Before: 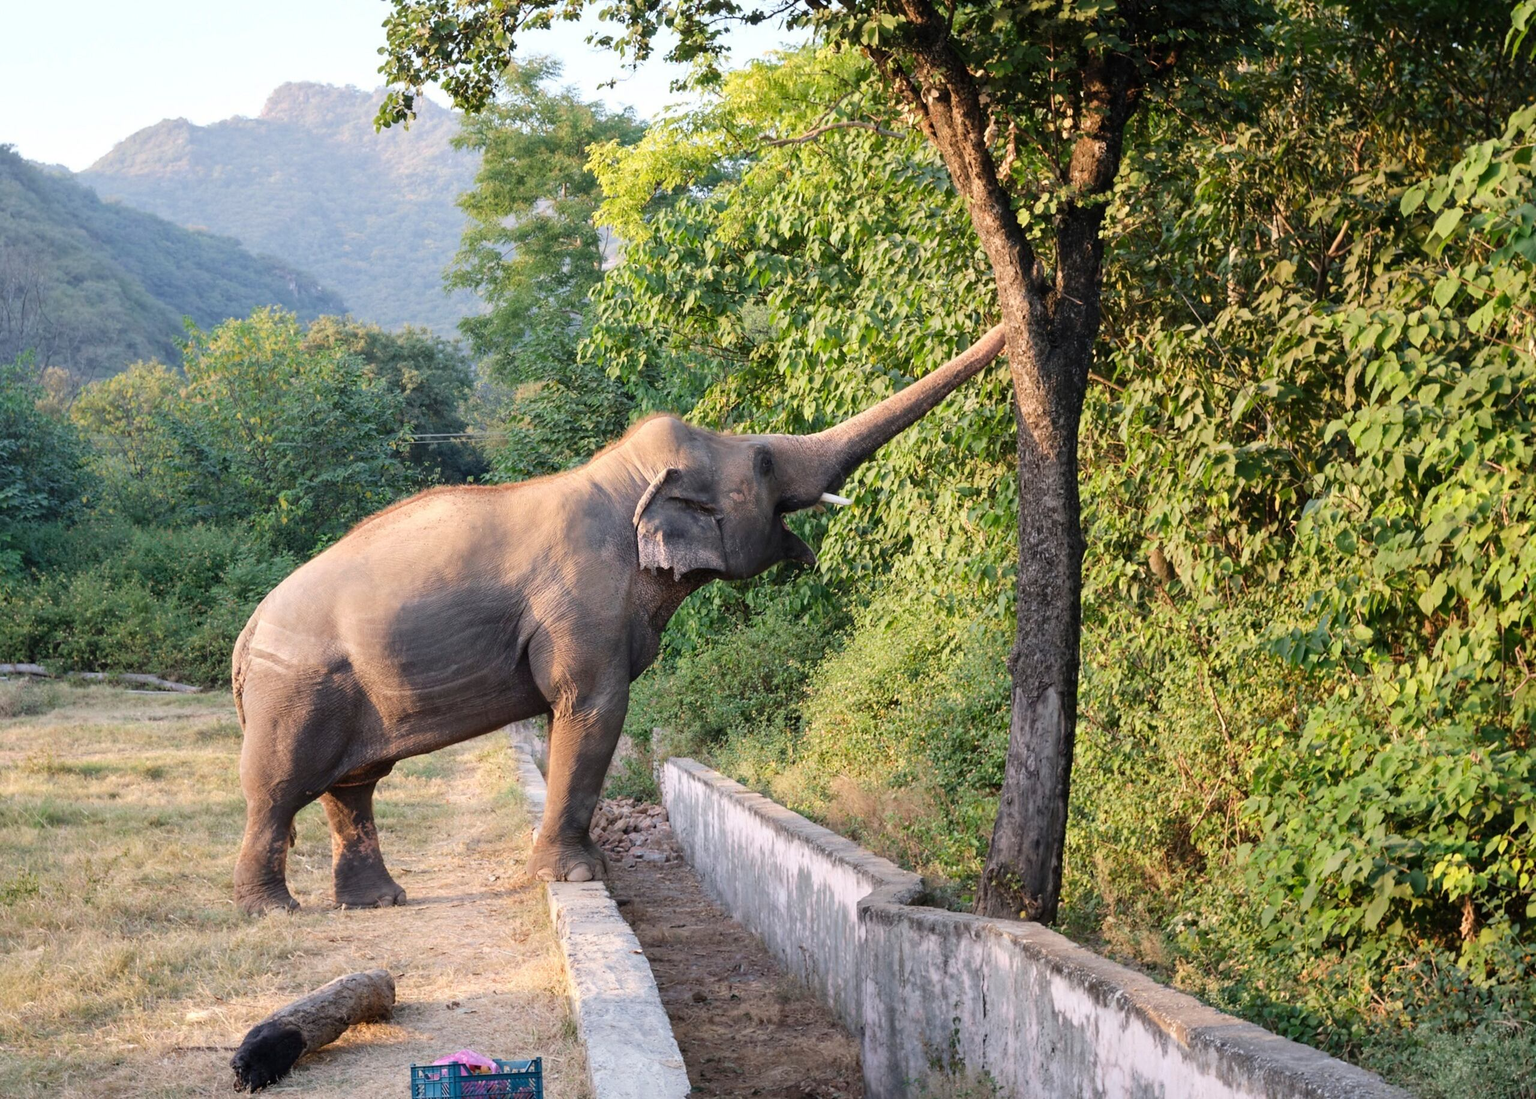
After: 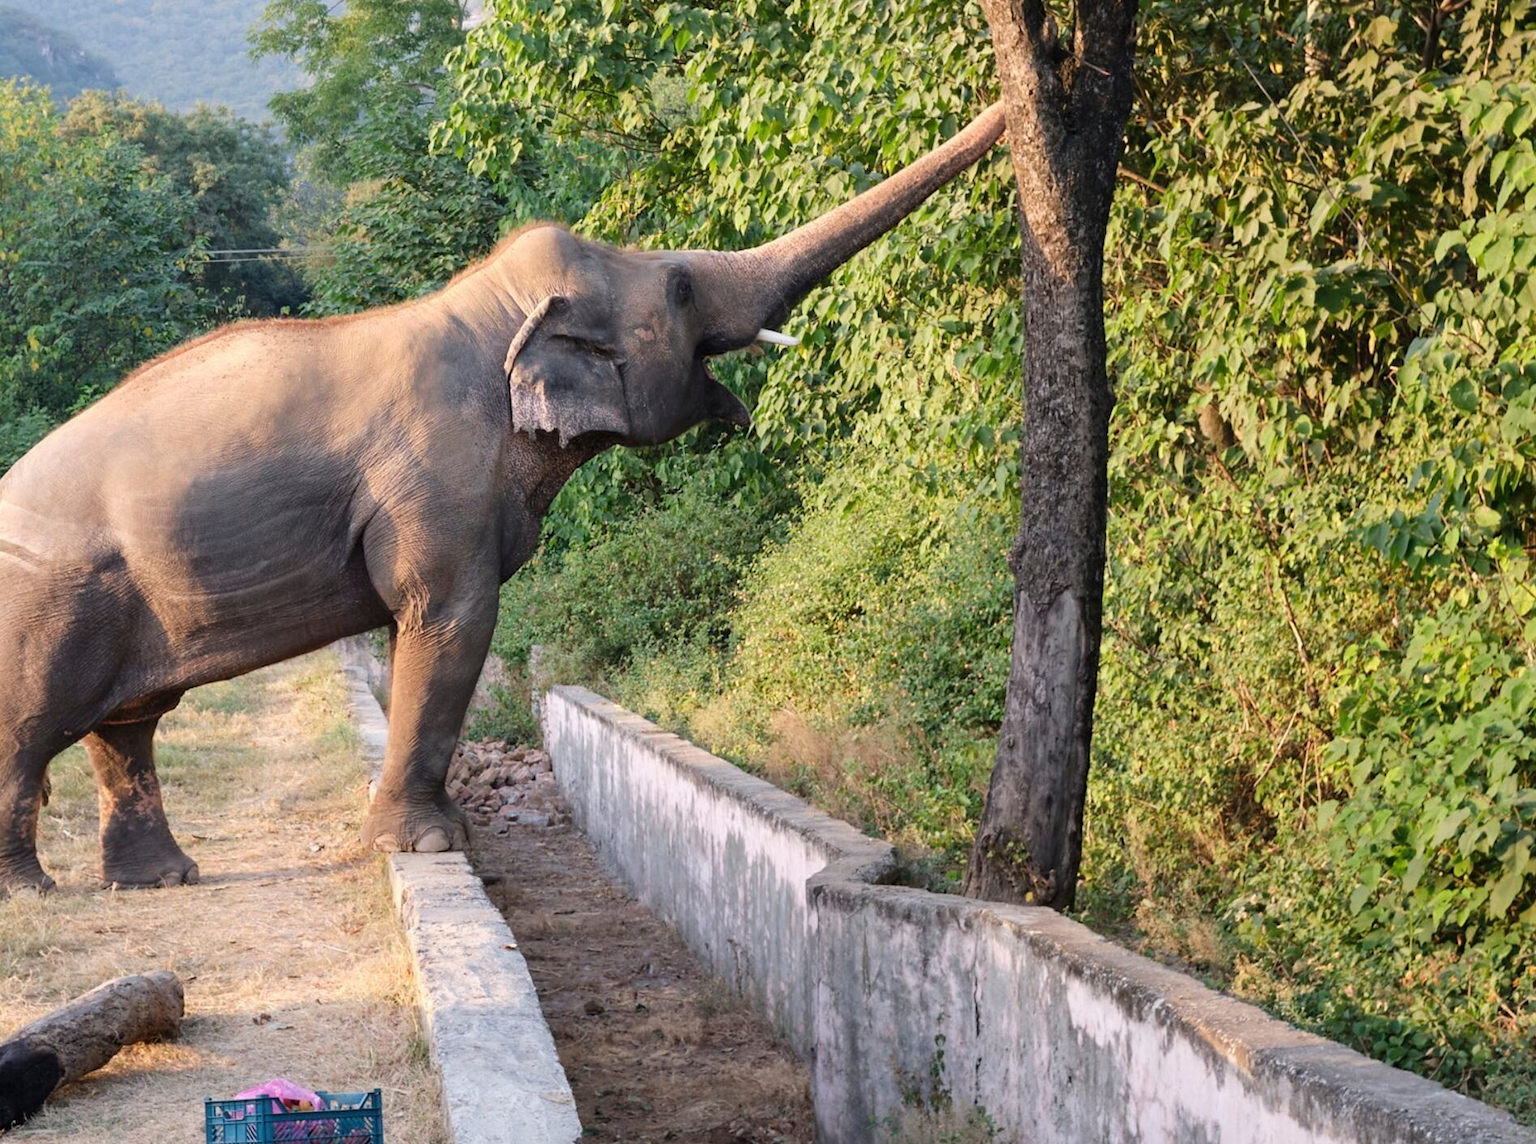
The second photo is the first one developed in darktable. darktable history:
crop: left 16.856%, top 22.627%, right 8.877%
